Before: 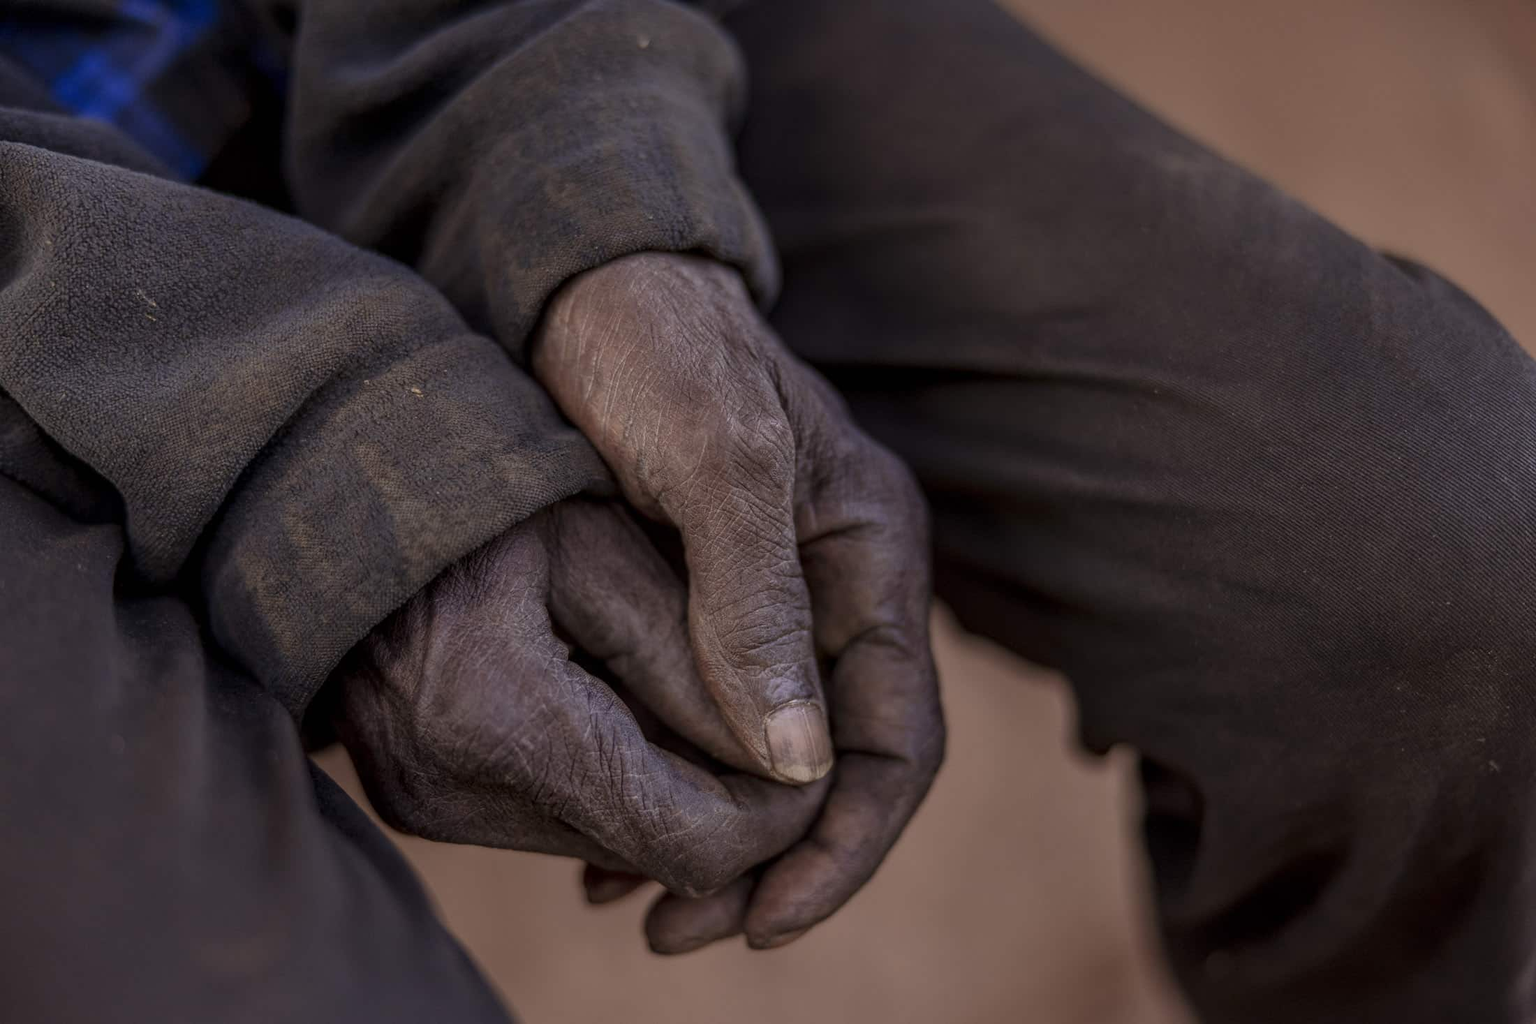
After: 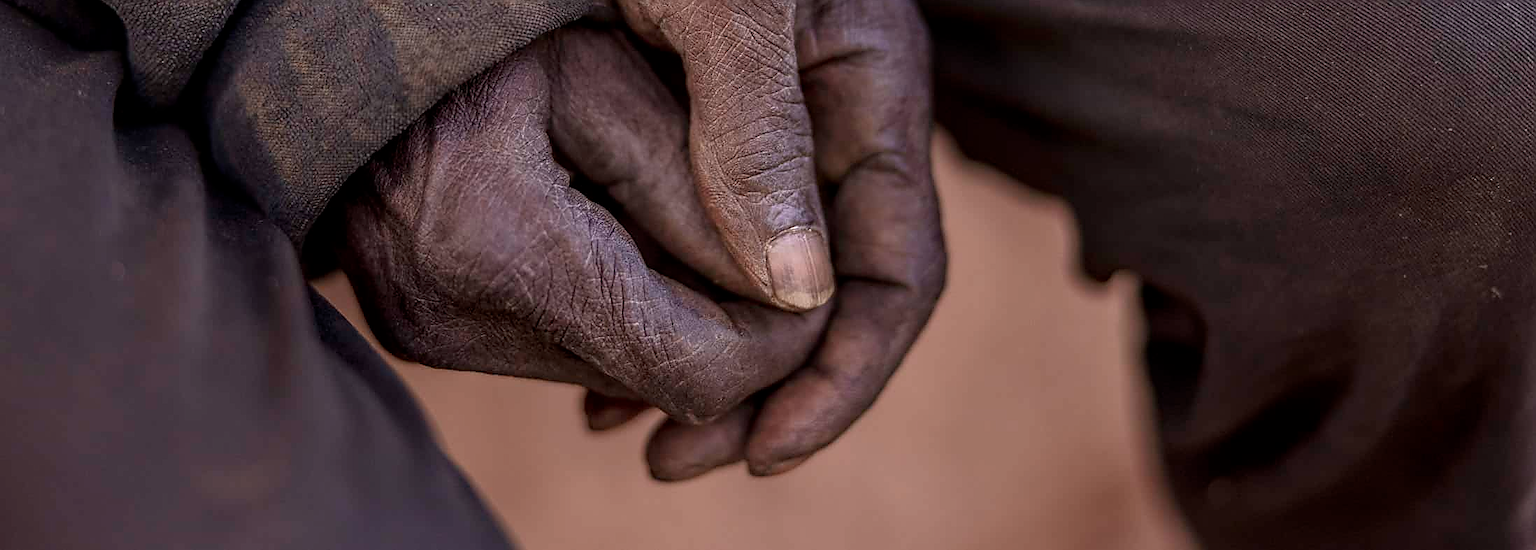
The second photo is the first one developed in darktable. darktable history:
exposure: exposure 0.493 EV, compensate highlight preservation false
crop and rotate: top 46.299%, right 0.115%
contrast brightness saturation: contrast 0.04, saturation 0.071
sharpen: radius 1.411, amount 1.239, threshold 0.789
